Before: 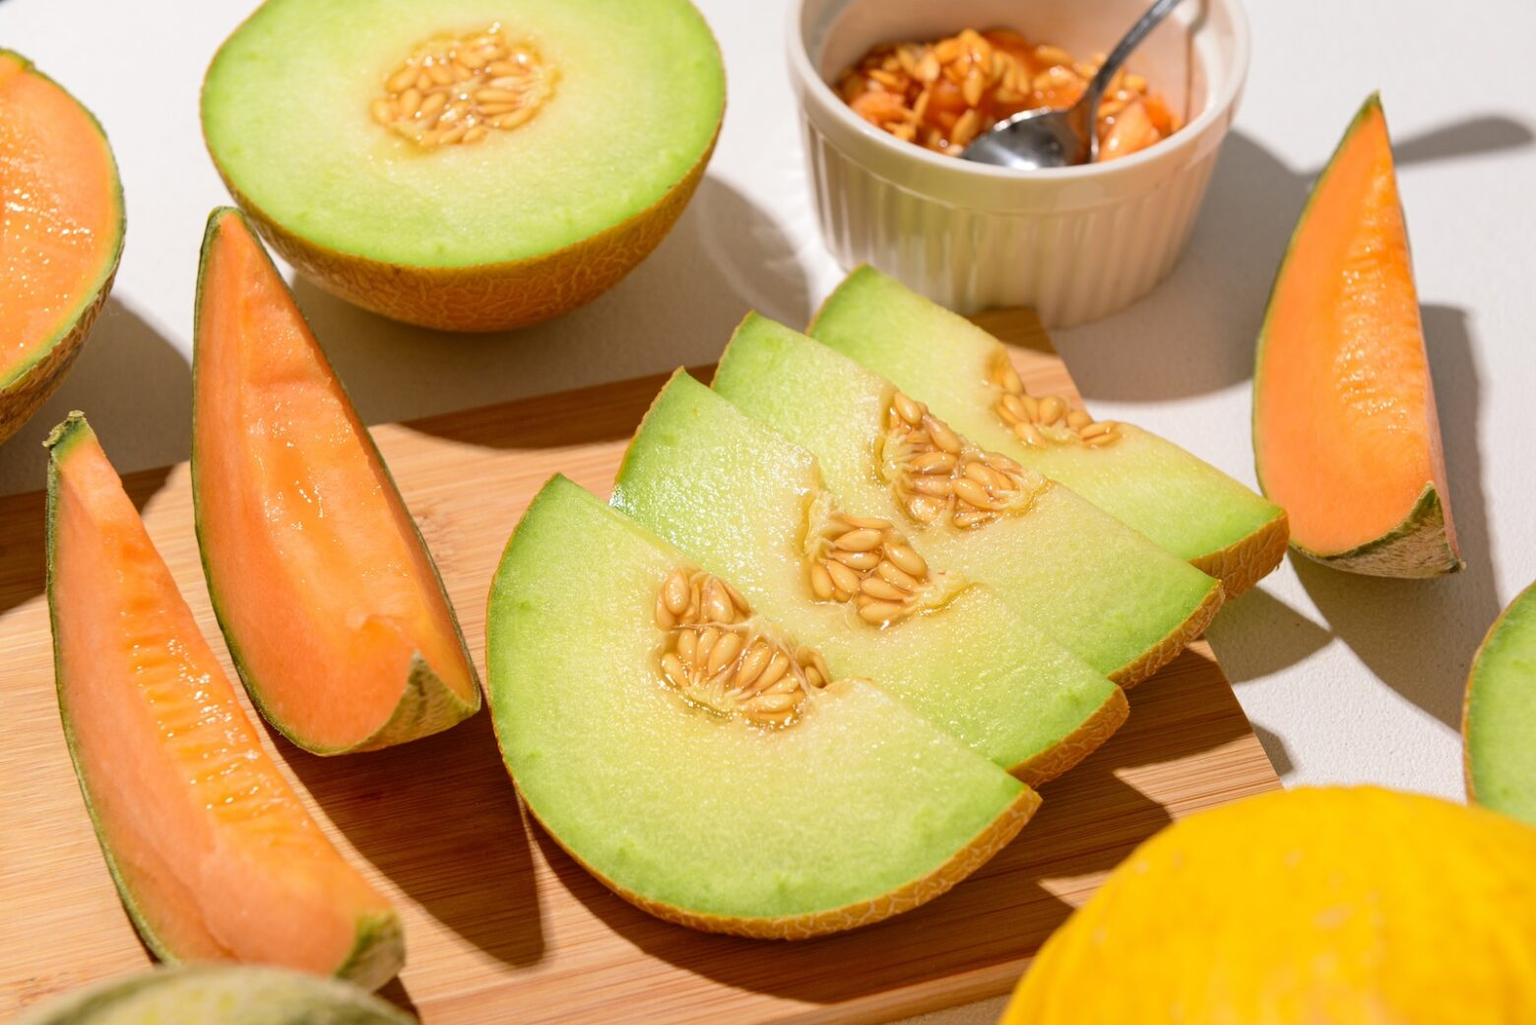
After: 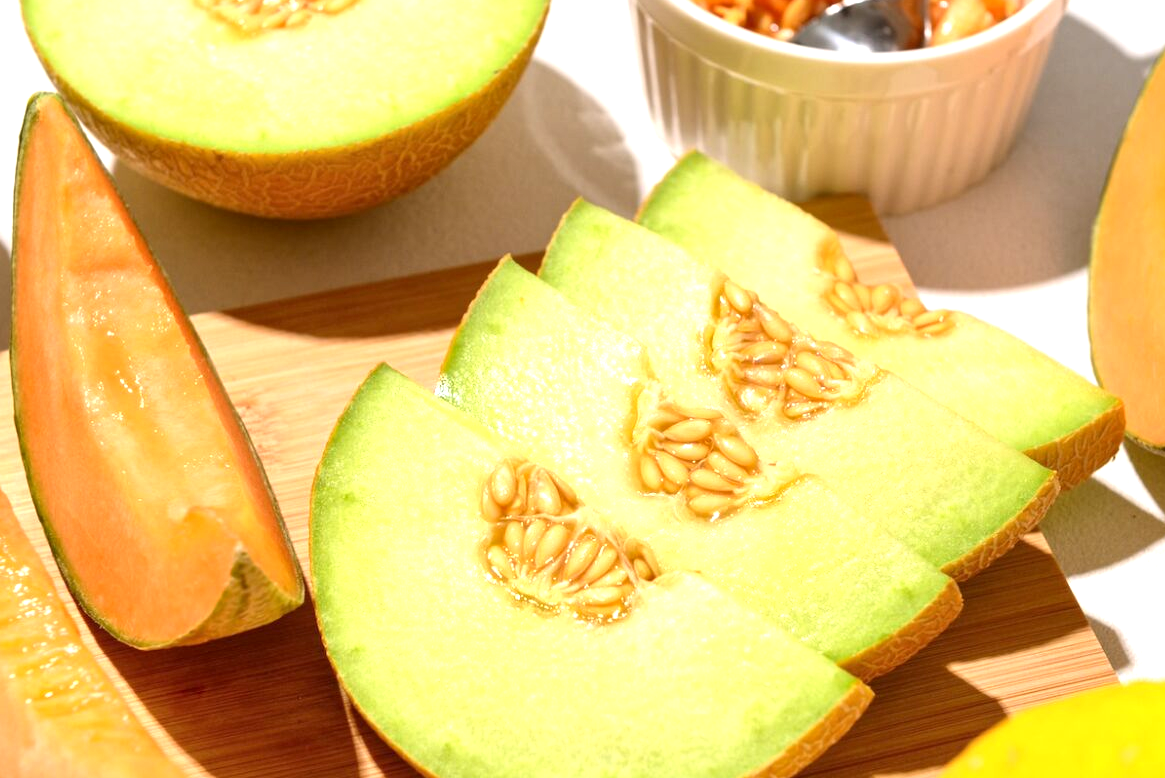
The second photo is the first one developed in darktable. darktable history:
exposure: black level correction 0, exposure 0.7 EV, compensate exposure bias true, compensate highlight preservation false
crop and rotate: left 11.831%, top 11.346%, right 13.429%, bottom 13.899%
local contrast: mode bilateral grid, contrast 20, coarseness 50, detail 130%, midtone range 0.2
